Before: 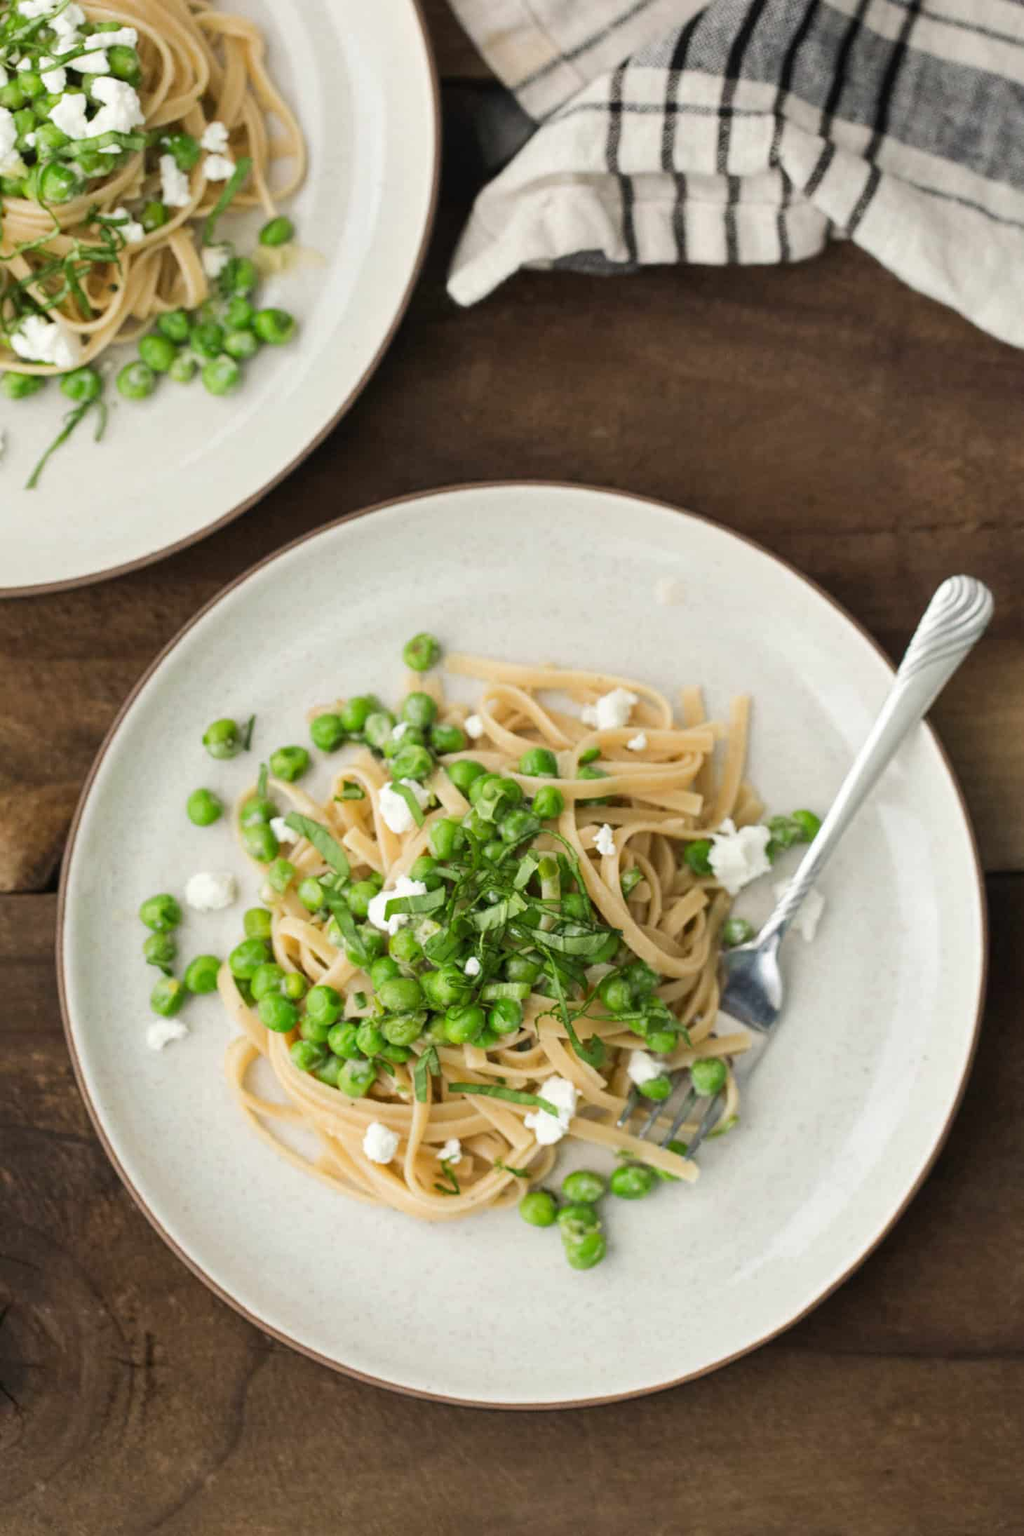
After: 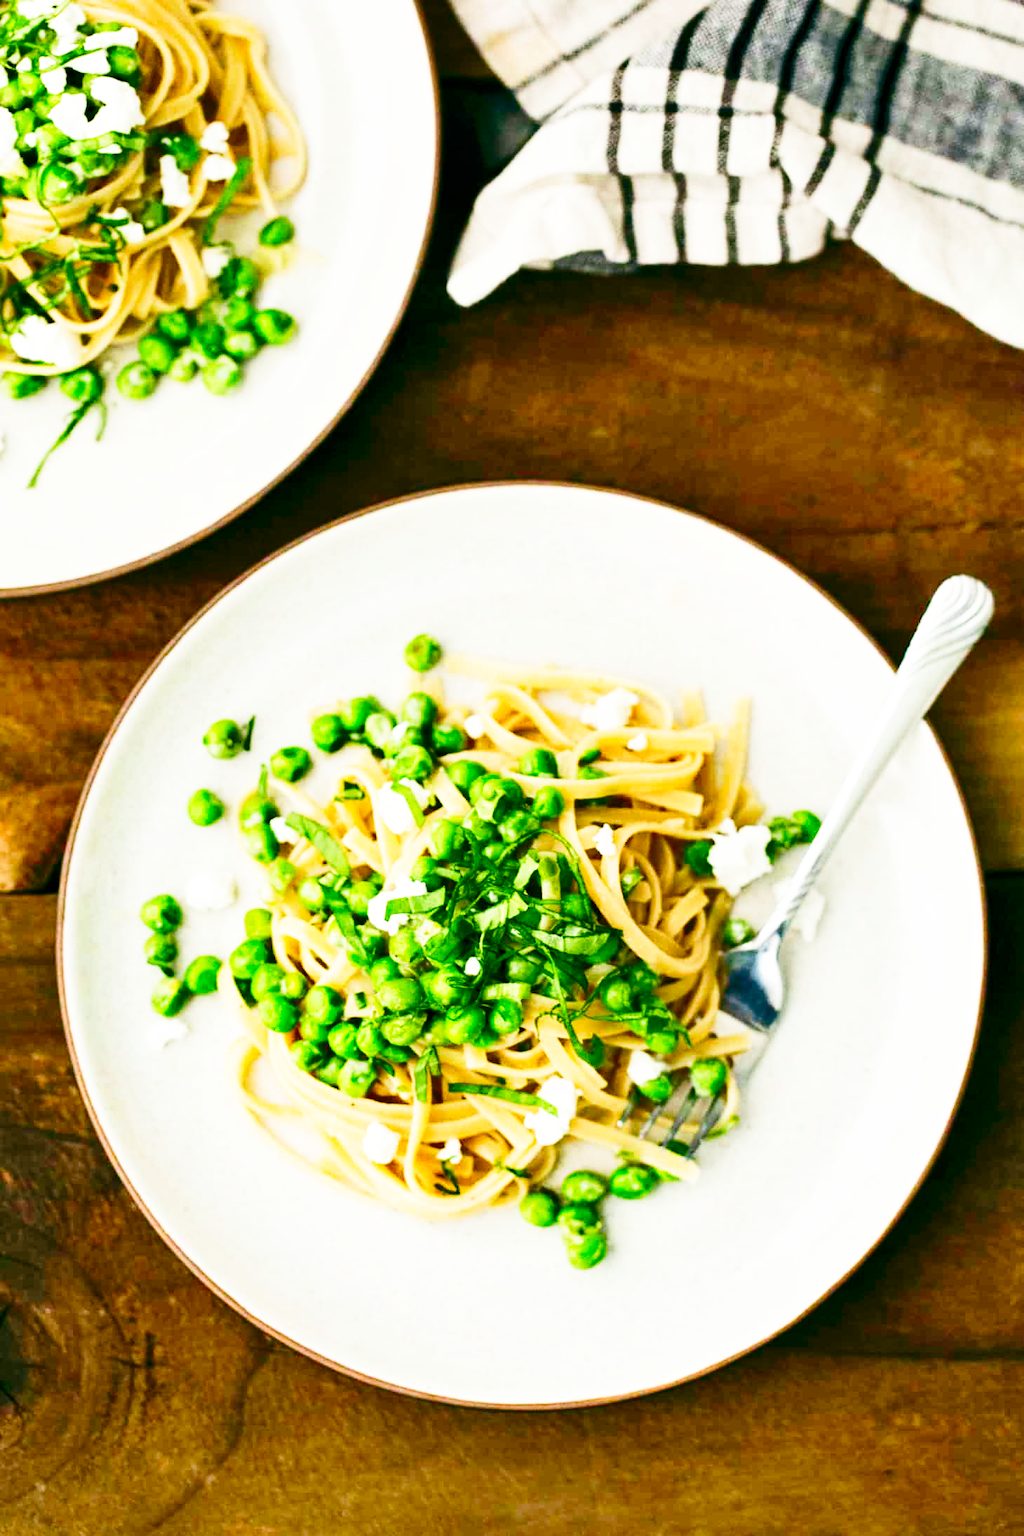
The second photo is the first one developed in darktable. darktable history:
contrast brightness saturation: contrast 0.164, saturation 0.321
color balance rgb: global offset › luminance -0.333%, global offset › chroma 0.112%, global offset › hue 162.27°, linear chroma grading › global chroma 15.59%, perceptual saturation grading › global saturation 20%, perceptual saturation grading › highlights -48.999%, perceptual saturation grading › shadows 25.376%, global vibrance 9.599%
base curve: curves: ch0 [(0, 0) (0.026, 0.03) (0.109, 0.232) (0.351, 0.748) (0.669, 0.968) (1, 1)], preserve colors none
shadows and highlights: soften with gaussian
